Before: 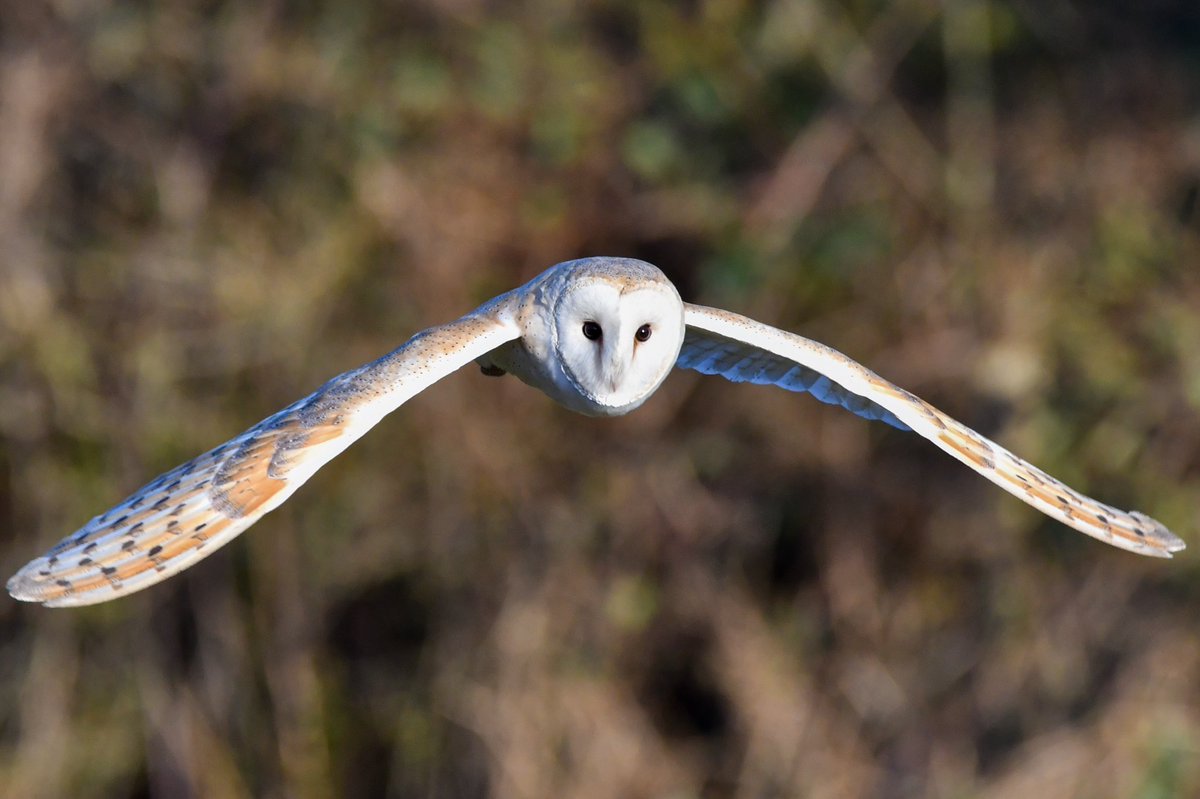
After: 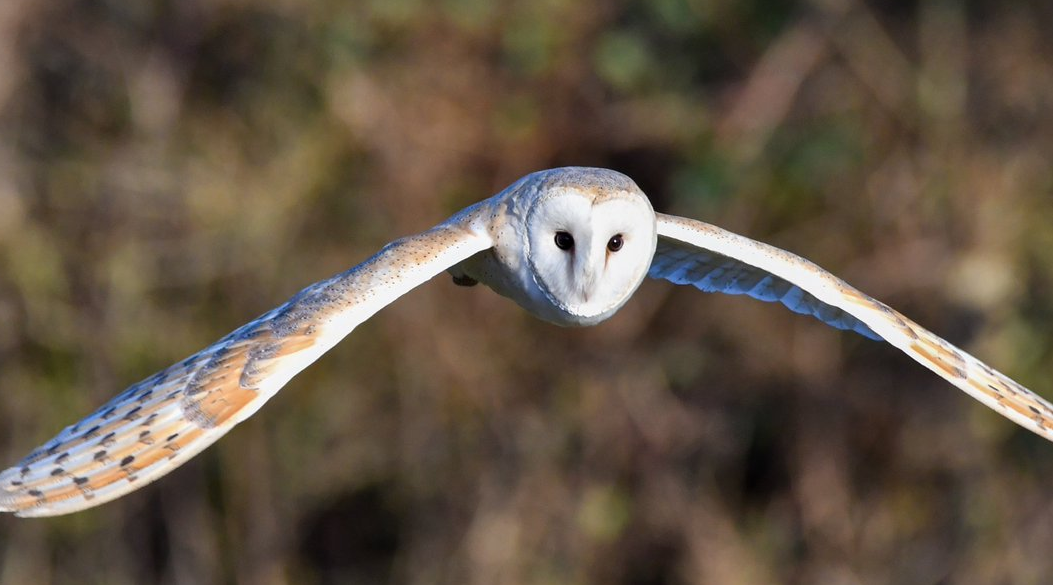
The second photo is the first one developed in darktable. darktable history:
crop and rotate: left 2.383%, top 11.289%, right 9.805%, bottom 15.475%
